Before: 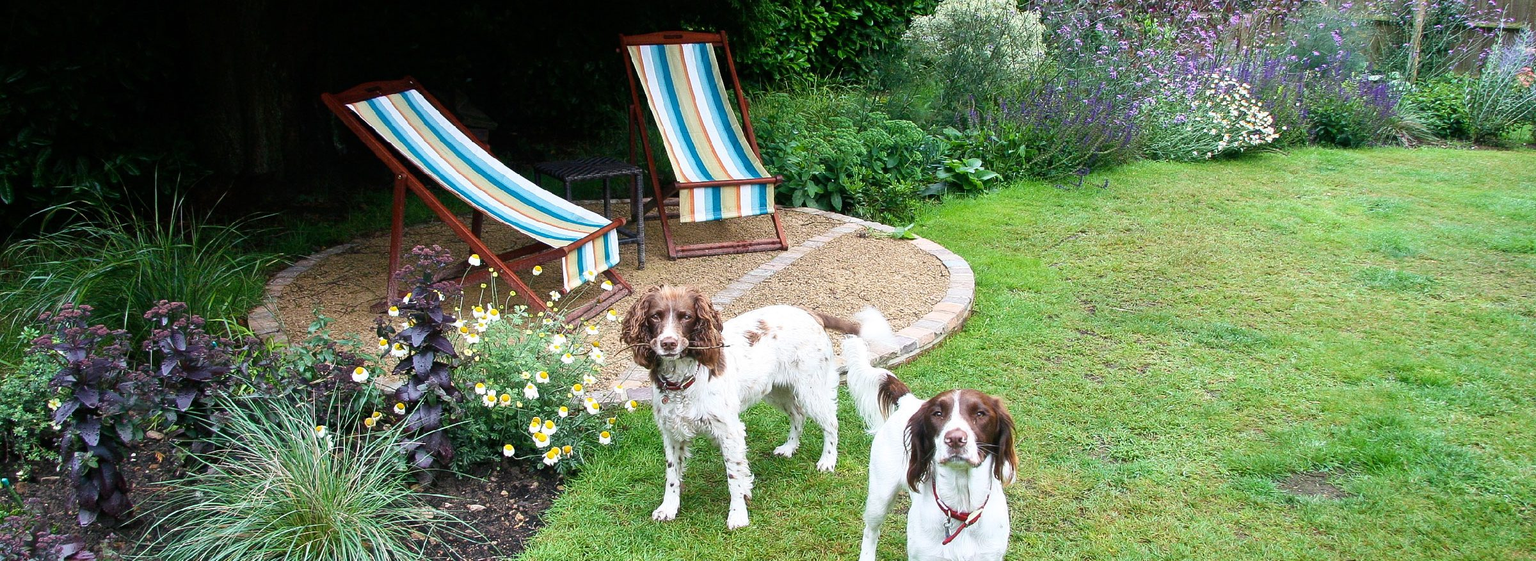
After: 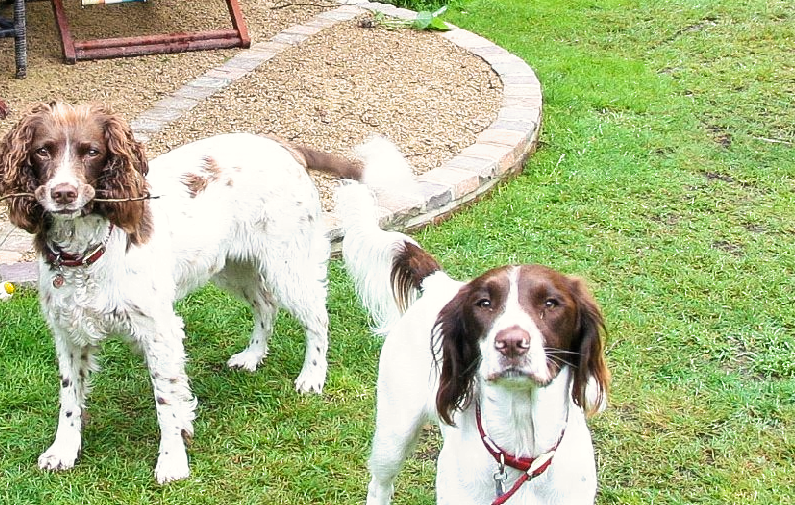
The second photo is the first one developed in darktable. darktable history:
exposure: exposure 0.2 EV, compensate highlight preservation false
color correction: highlights b* 3
crop: left 40.878%, top 39.176%, right 25.993%, bottom 3.081%
filmic rgb: middle gray luminance 18.42%, black relative exposure -11.45 EV, white relative exposure 2.55 EV, threshold 6 EV, target black luminance 0%, hardness 8.41, latitude 99%, contrast 1.084, shadows ↔ highlights balance 0.505%, add noise in highlights 0, preserve chrominance max RGB, color science v3 (2019), use custom middle-gray values true, iterations of high-quality reconstruction 0, contrast in highlights soft, enable highlight reconstruction true
